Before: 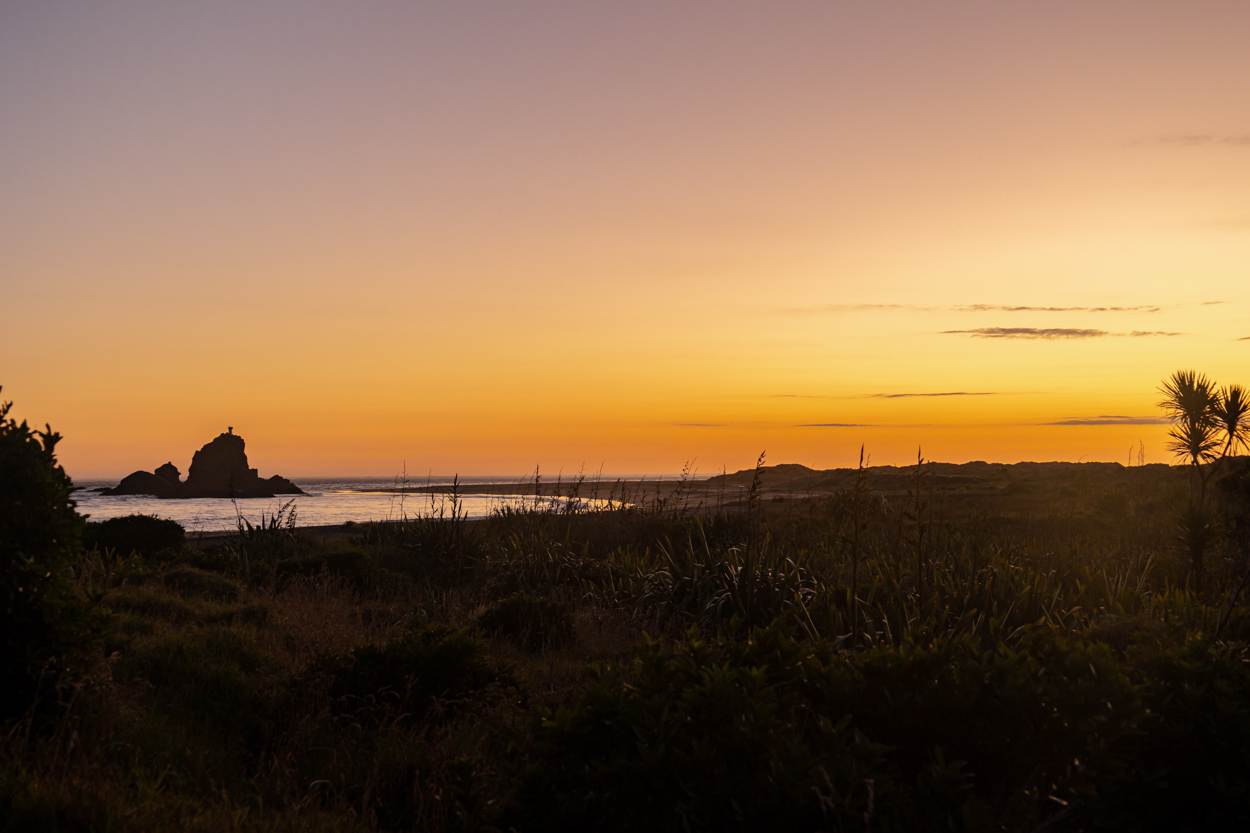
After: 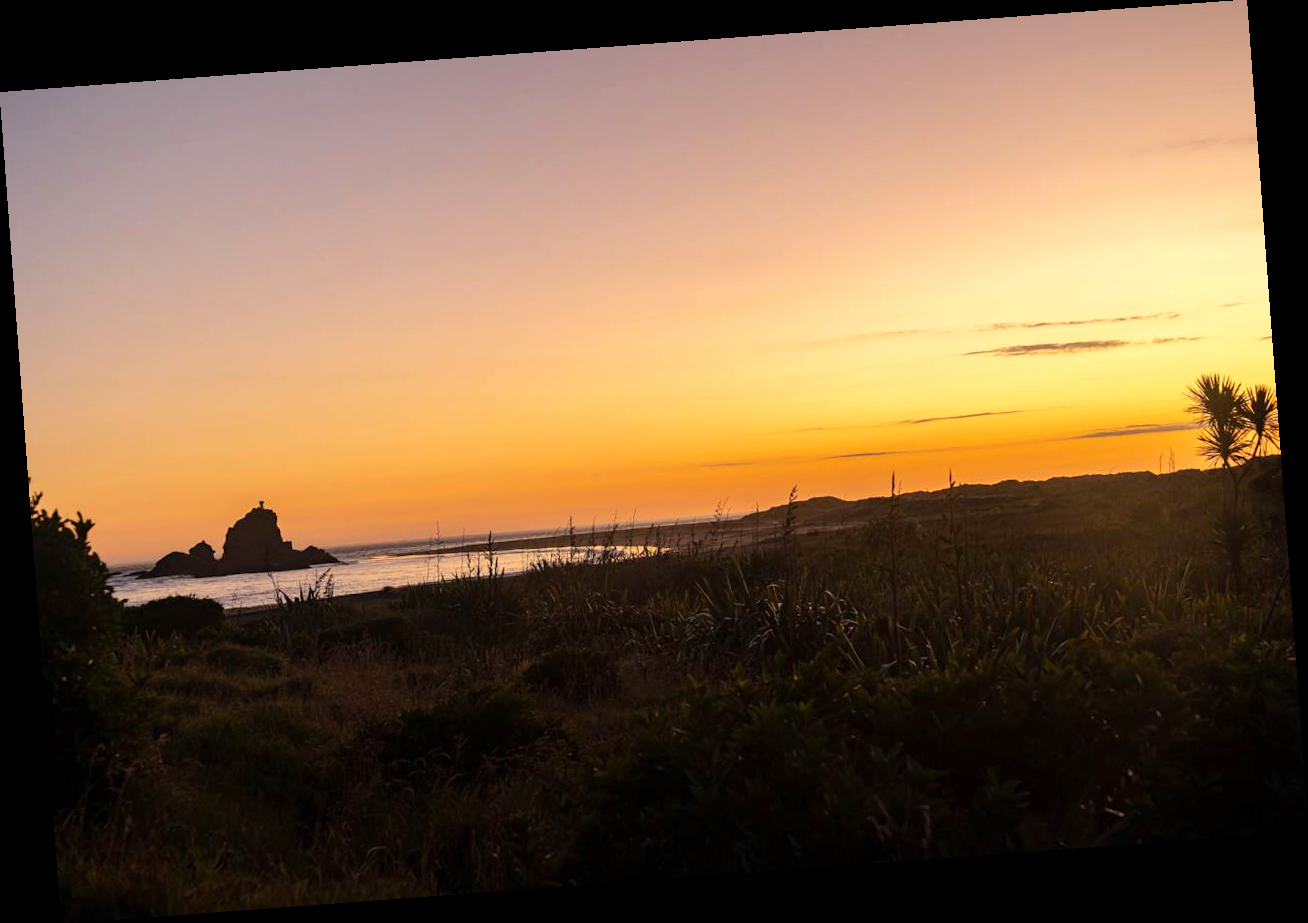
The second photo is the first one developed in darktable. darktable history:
exposure: exposure 0.3 EV, compensate highlight preservation false
rotate and perspective: rotation -4.25°, automatic cropping off
